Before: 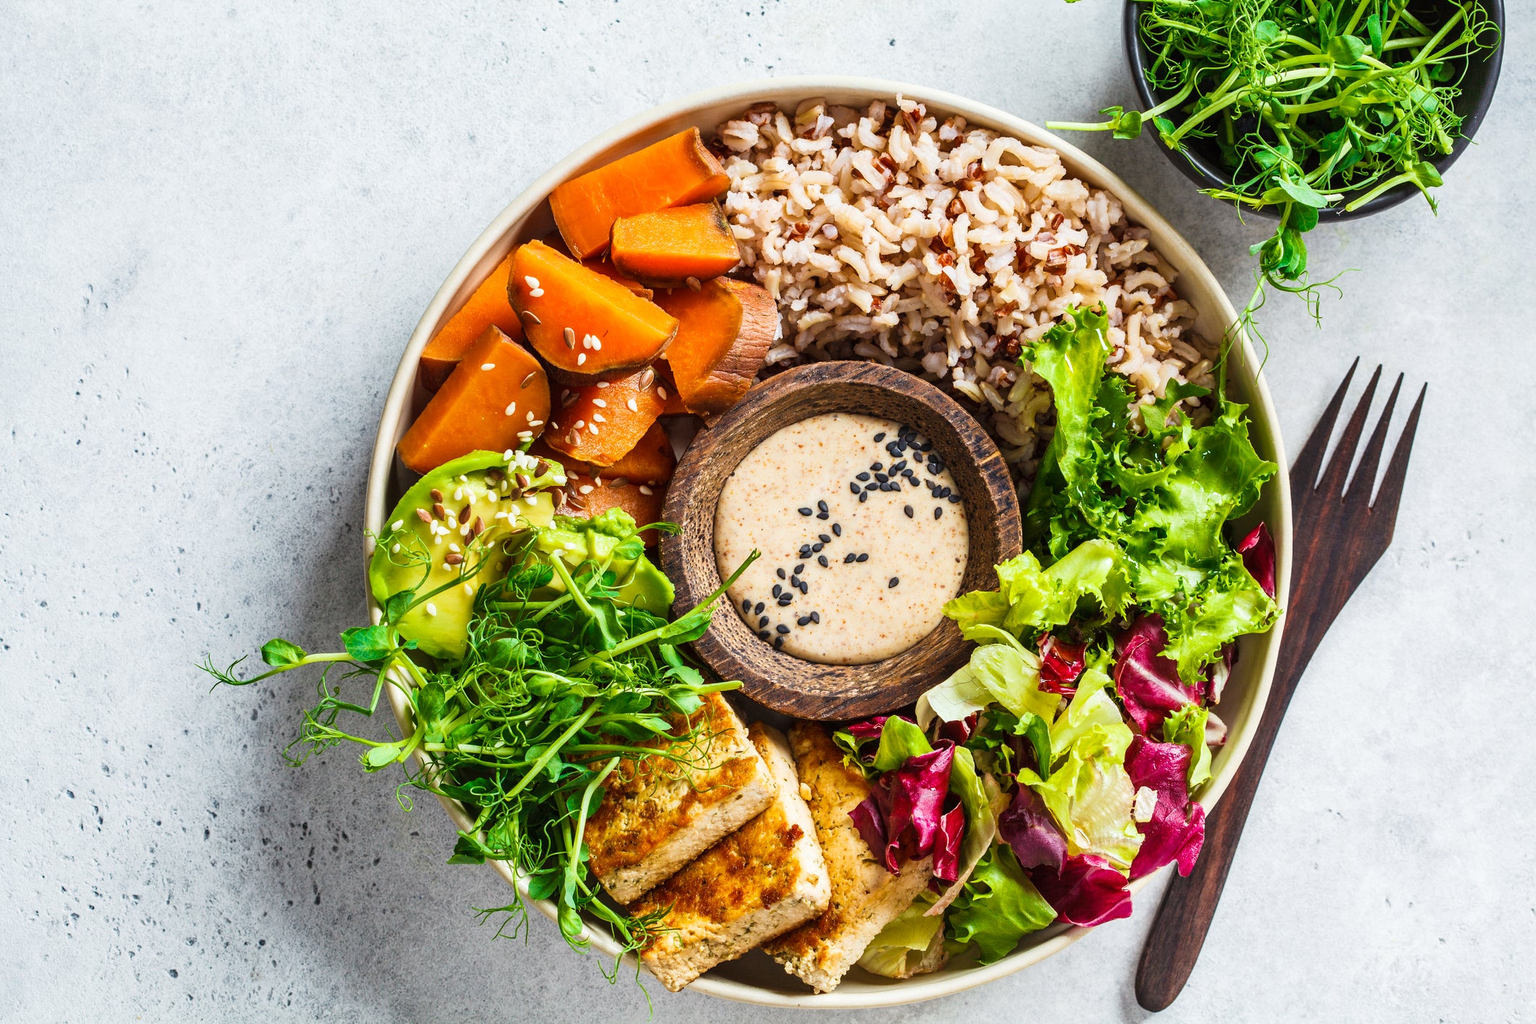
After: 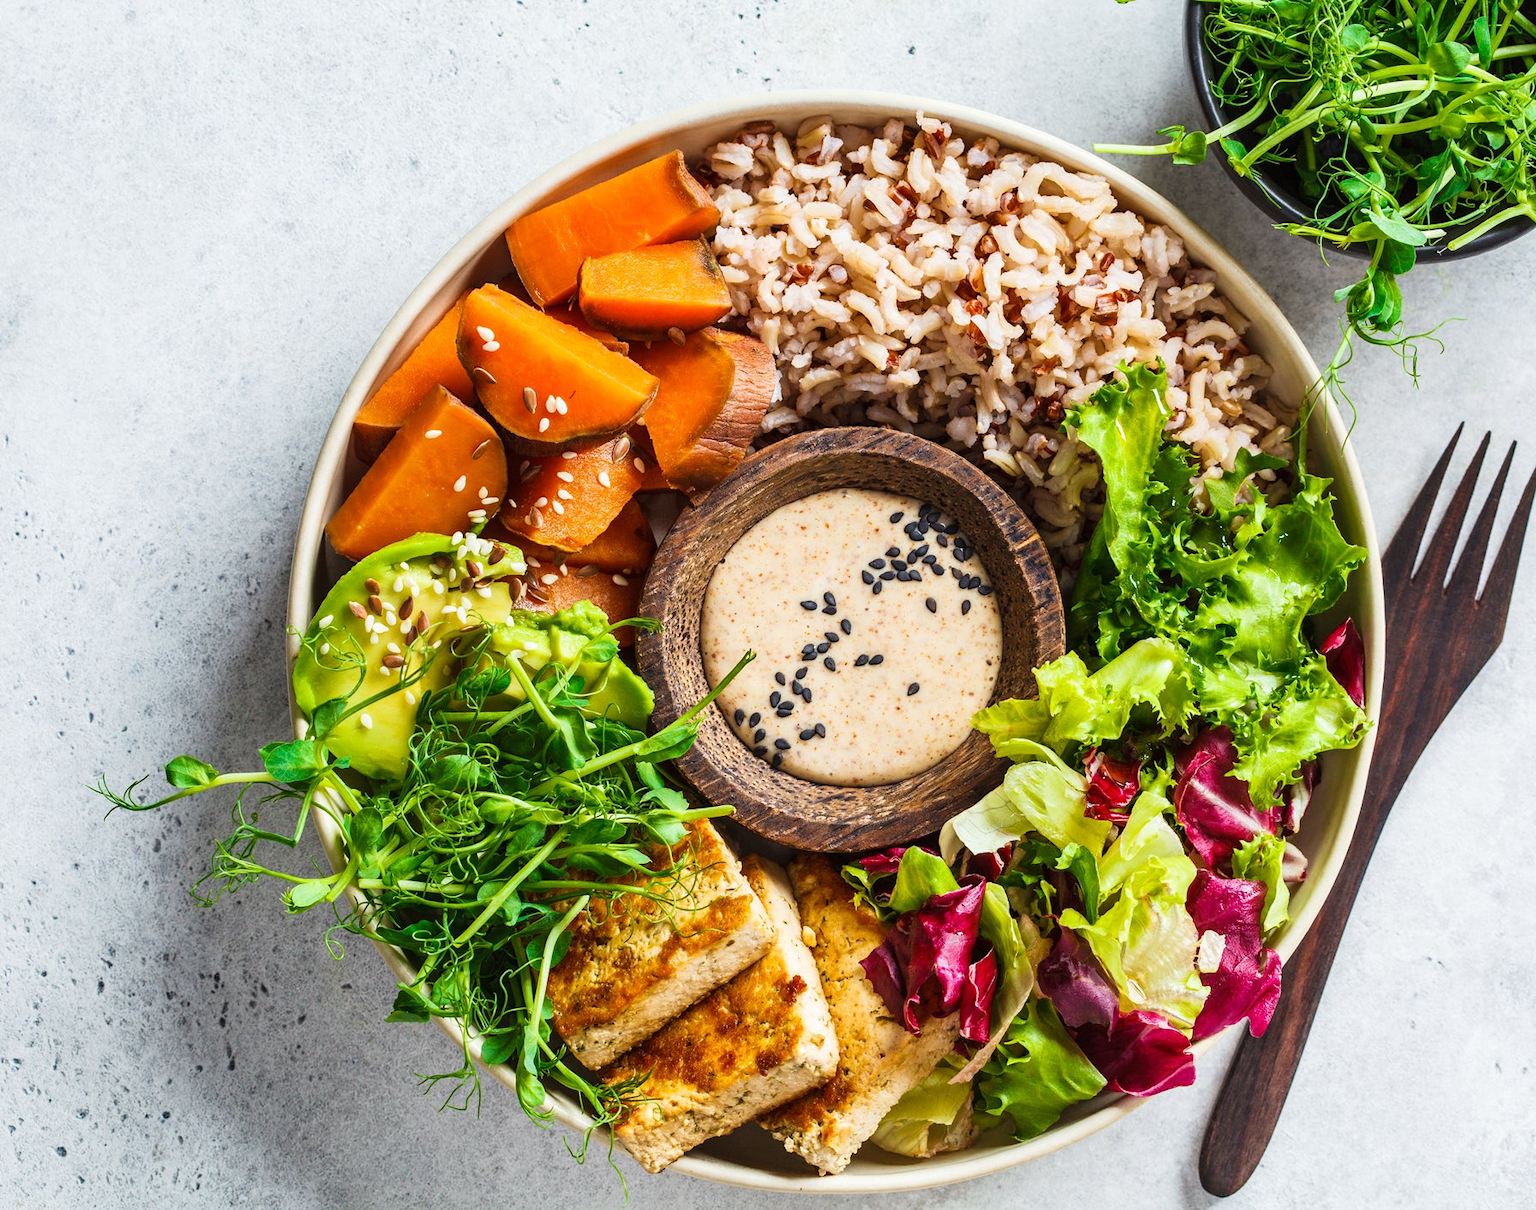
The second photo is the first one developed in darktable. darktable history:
crop: left 7.961%, right 7.467%
